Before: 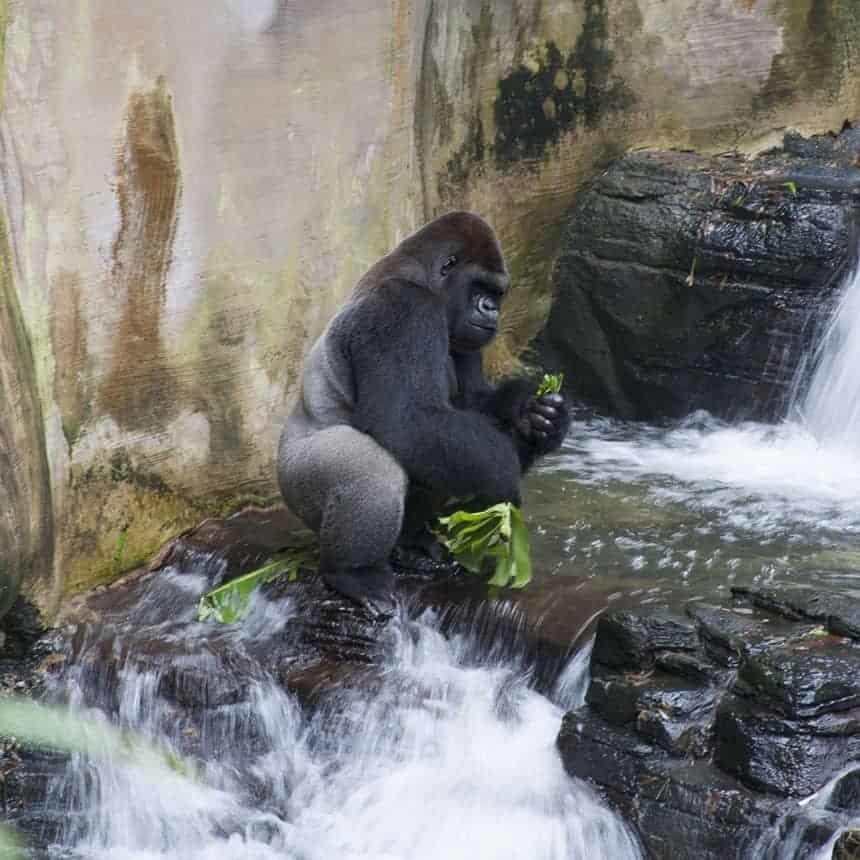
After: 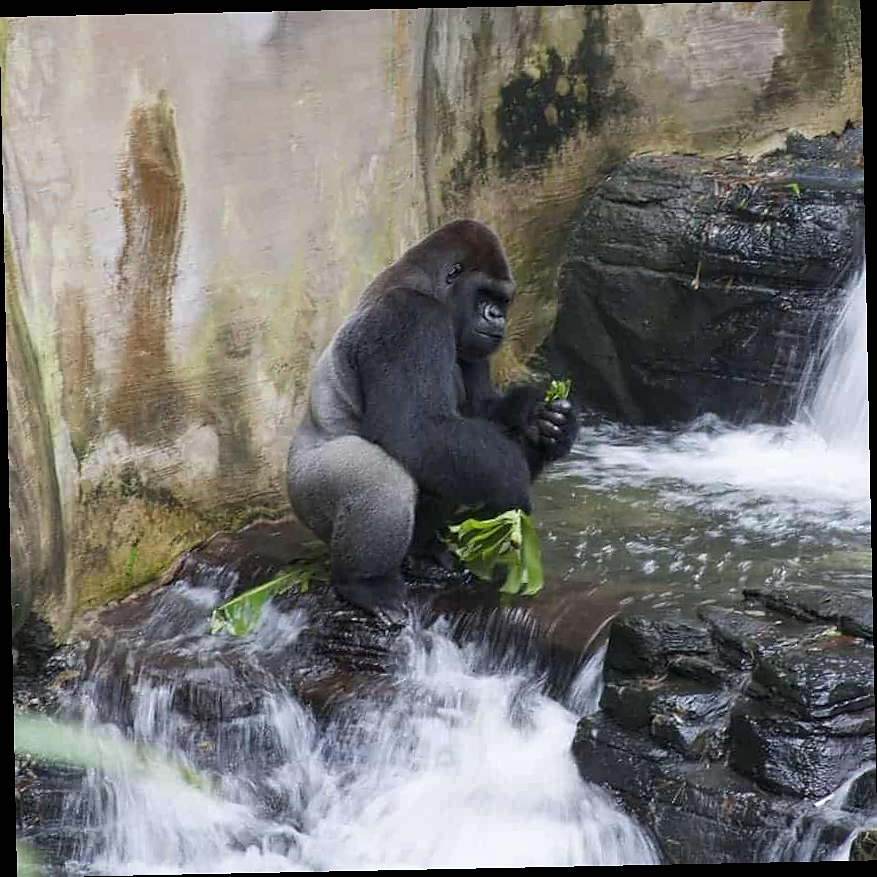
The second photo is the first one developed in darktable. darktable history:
sharpen: radius 0.969, amount 0.604
rotate and perspective: rotation -1.17°, automatic cropping off
